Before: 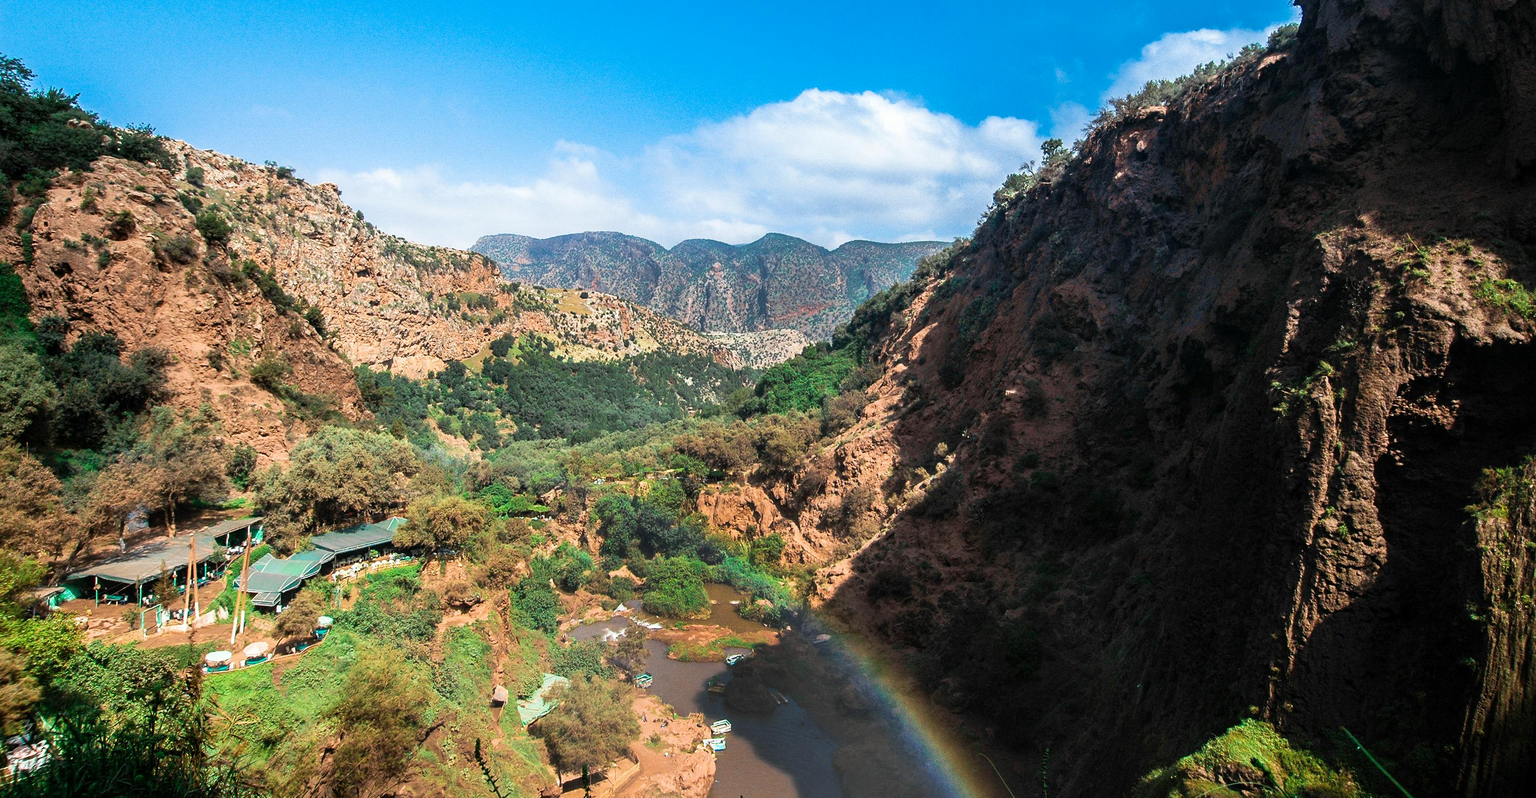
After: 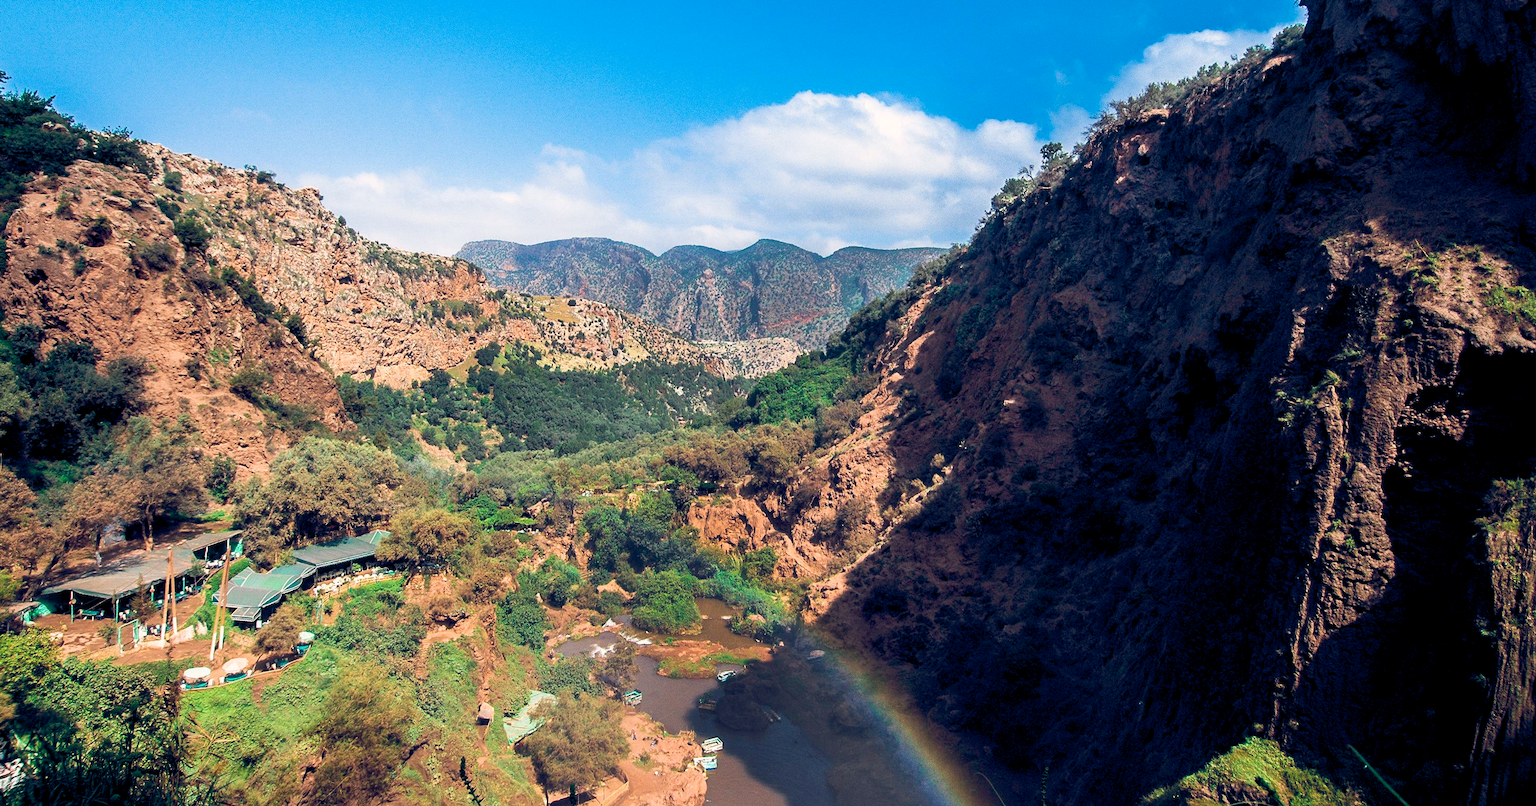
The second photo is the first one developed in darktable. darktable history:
color balance rgb: highlights gain › chroma 1.75%, highlights gain › hue 56.51°, global offset › luminance -0.292%, global offset › chroma 0.318%, global offset › hue 262.08°, perceptual saturation grading › global saturation 1.843%, perceptual saturation grading › highlights -2.129%, perceptual saturation grading › mid-tones 3.833%, perceptual saturation grading › shadows 8.702%
crop and rotate: left 1.757%, right 0.671%, bottom 1.4%
